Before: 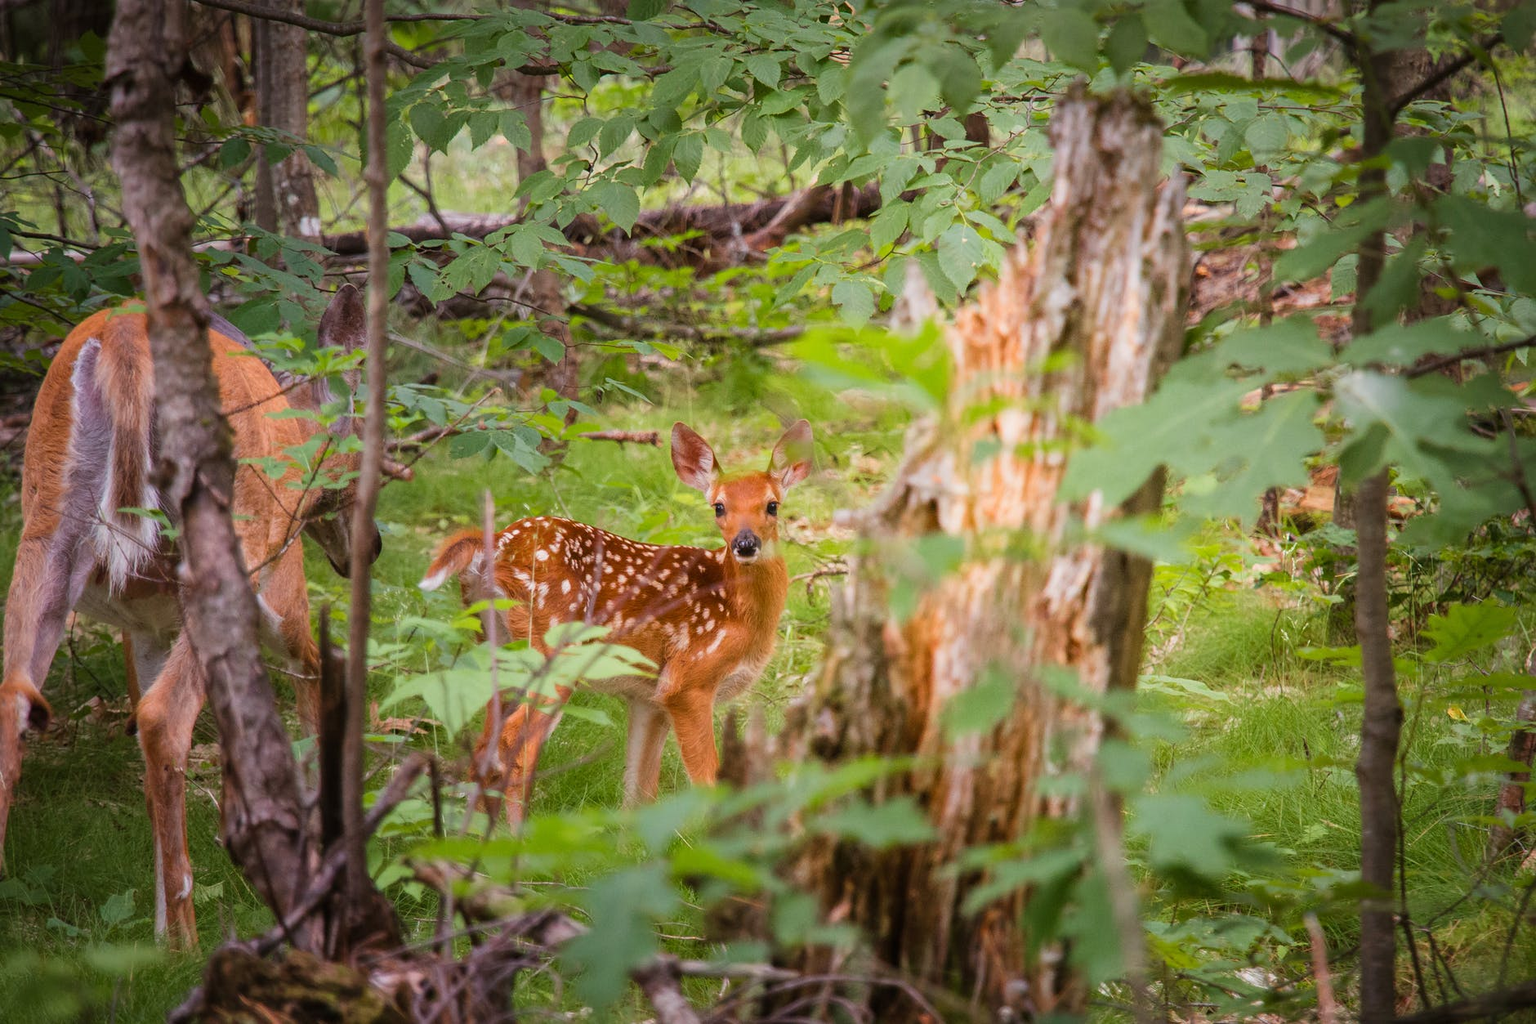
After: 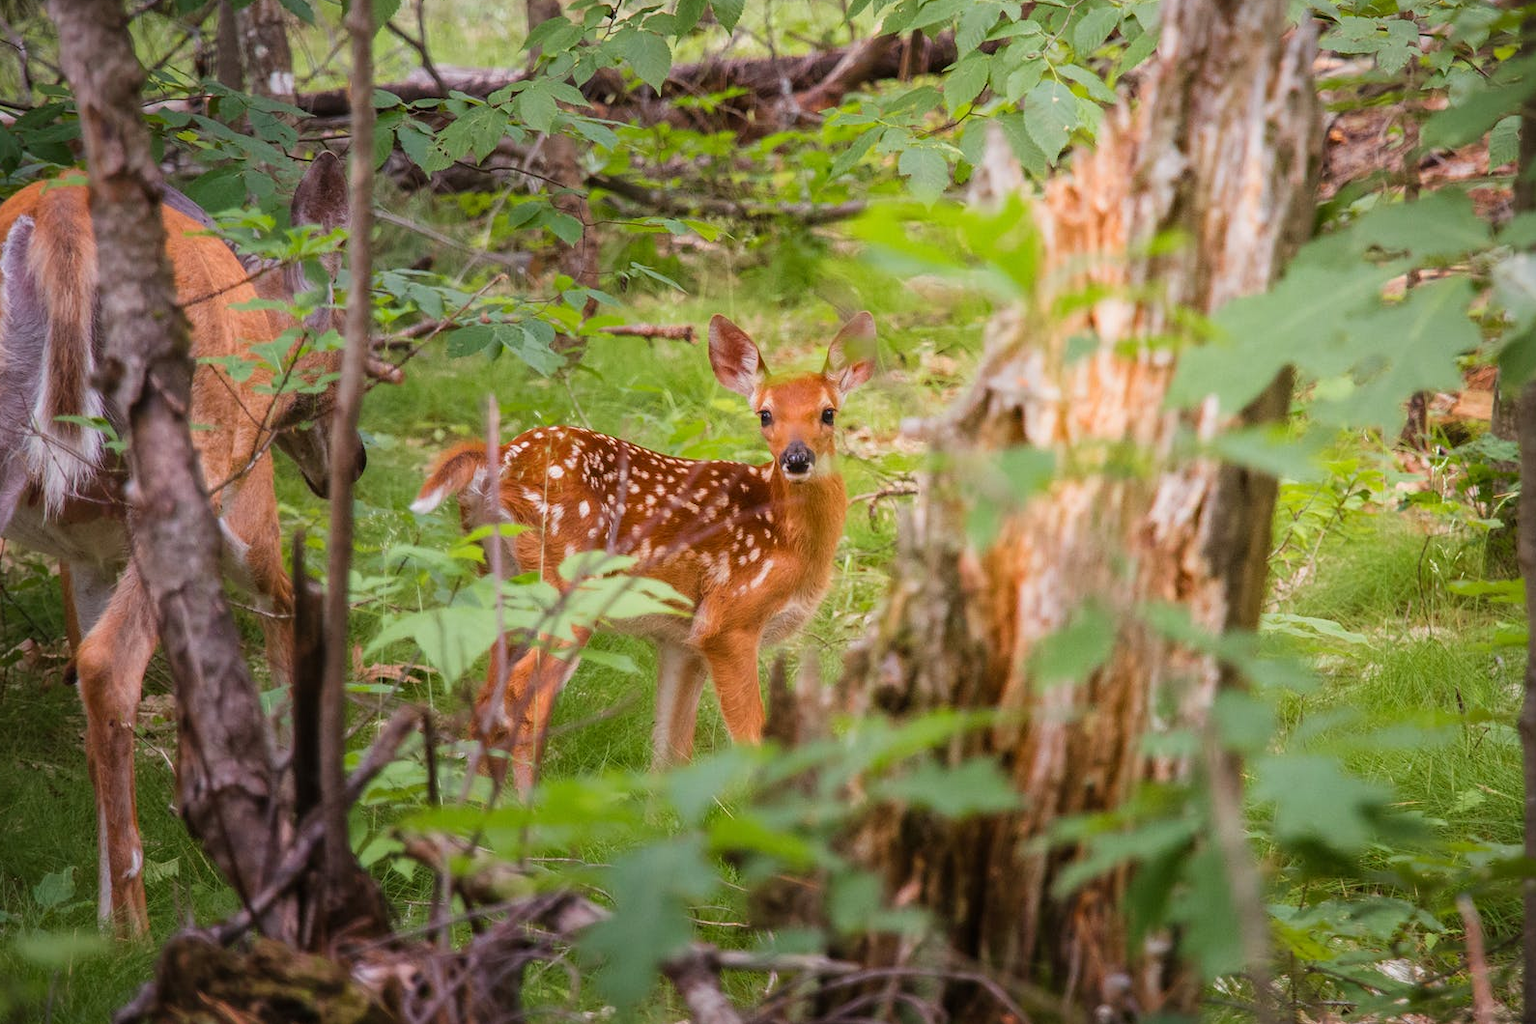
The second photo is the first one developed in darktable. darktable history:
exposure: compensate highlight preservation false
crop and rotate: left 4.733%, top 15.305%, right 10.686%
